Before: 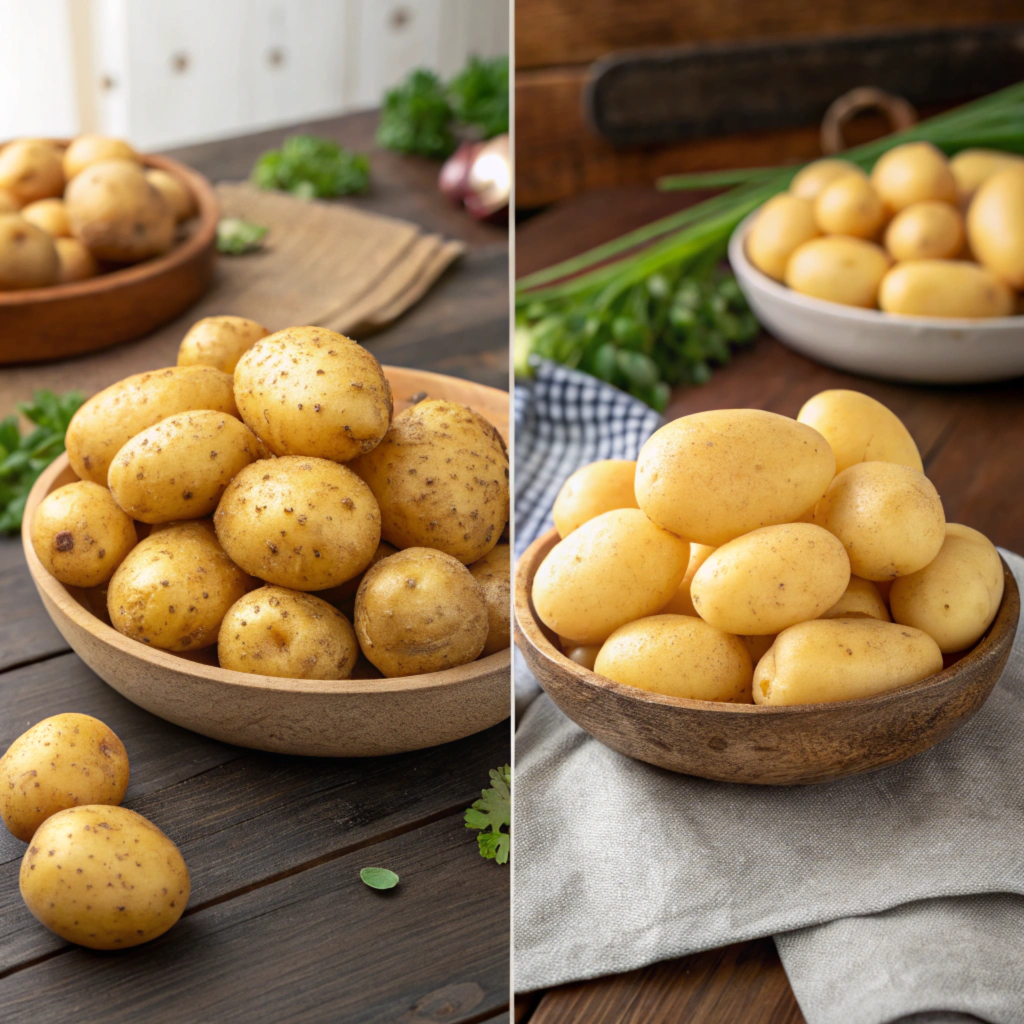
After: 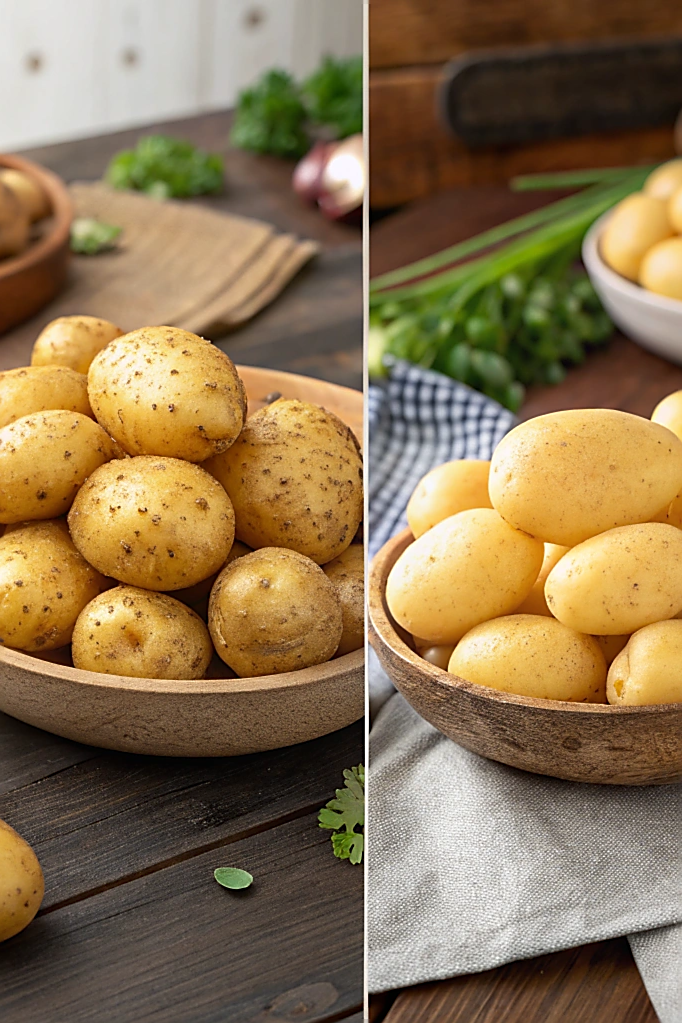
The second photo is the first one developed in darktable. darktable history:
crop and rotate: left 14.349%, right 18.982%
sharpen: radius 1.399, amount 1.26, threshold 0.682
